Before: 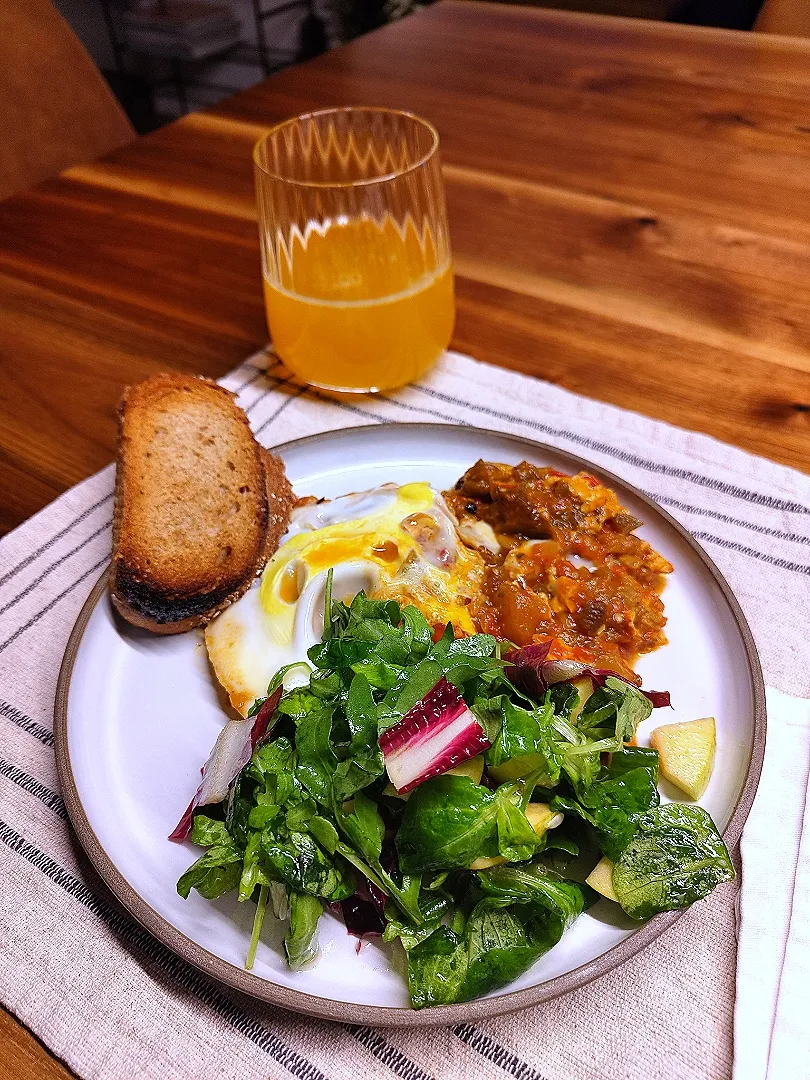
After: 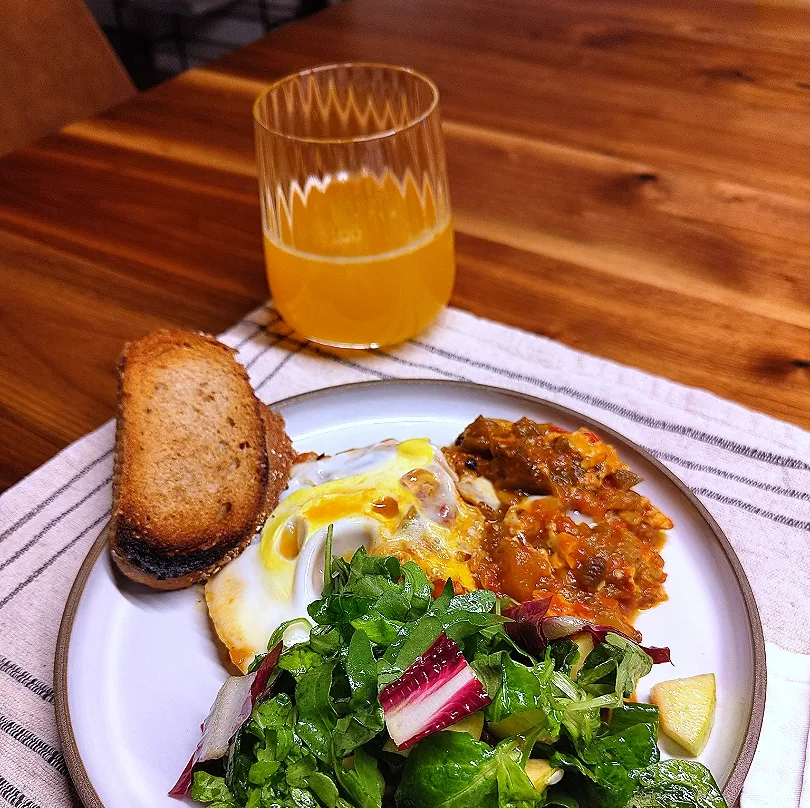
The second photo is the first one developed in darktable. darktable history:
crop: top 4.146%, bottom 20.95%
